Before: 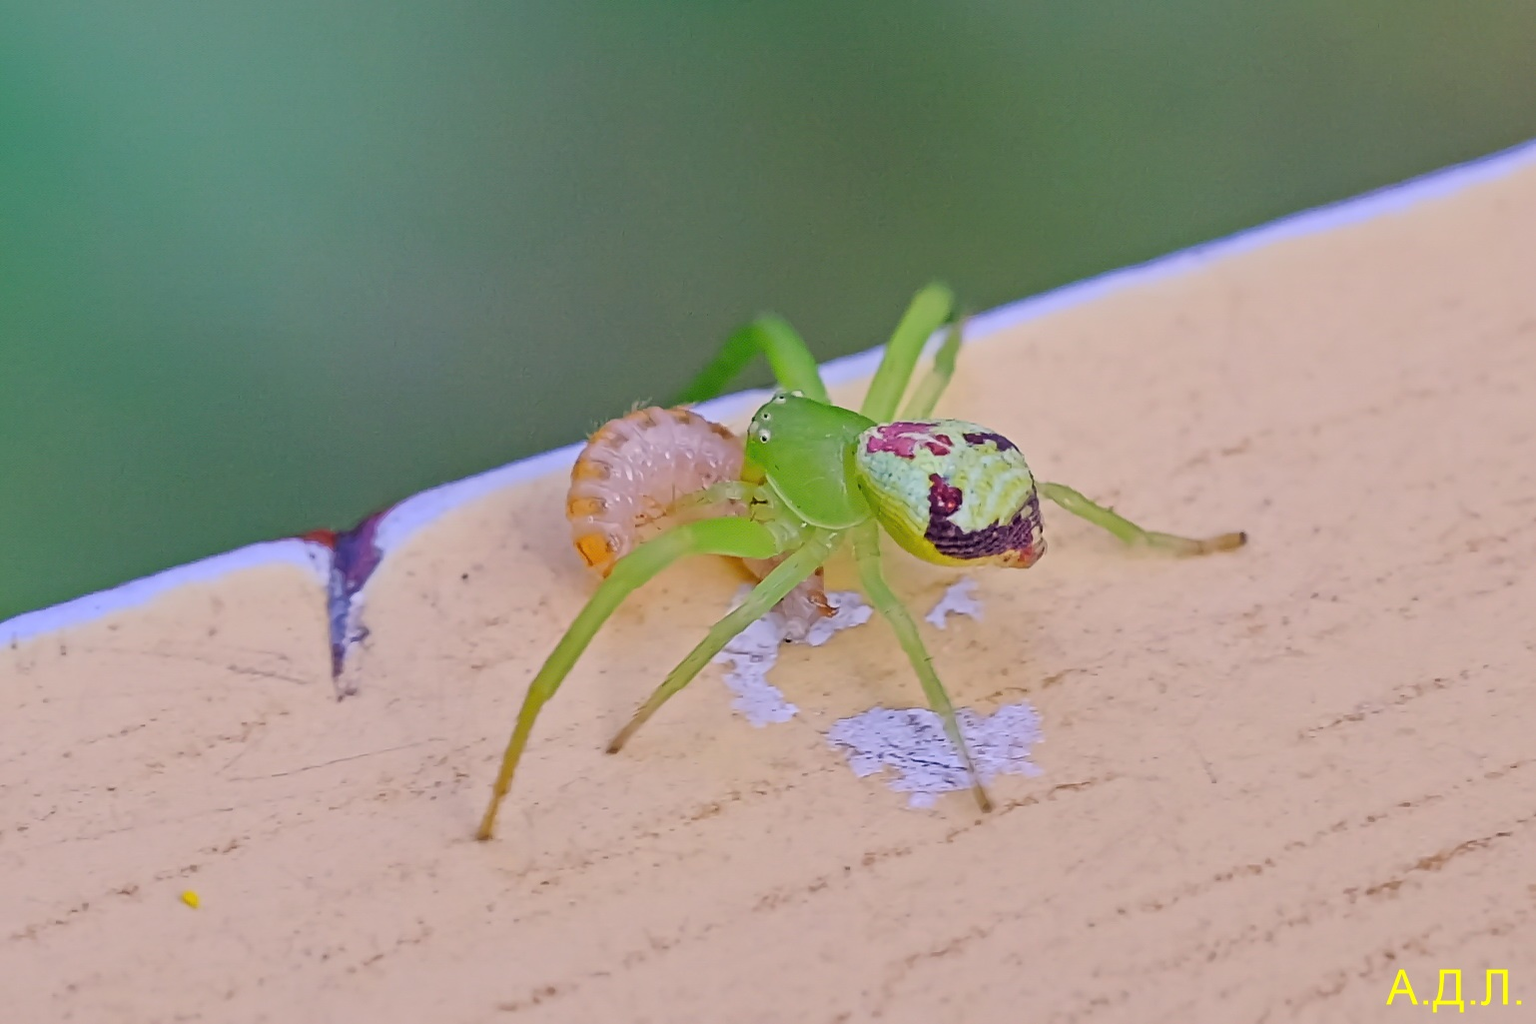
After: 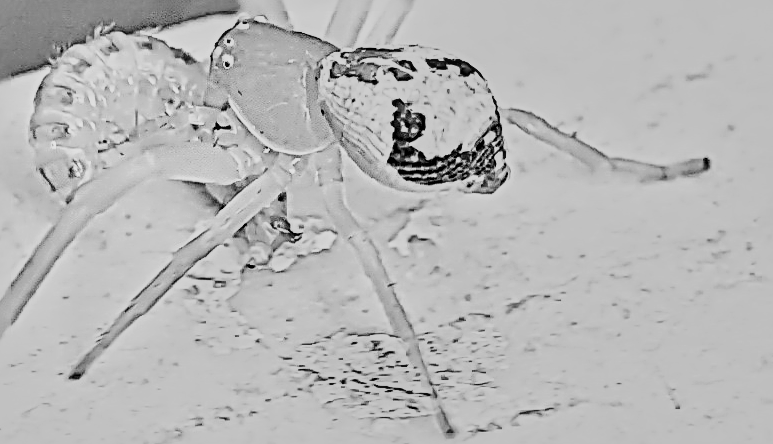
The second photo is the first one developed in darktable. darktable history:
crop: left 35.03%, top 36.625%, right 14.663%, bottom 20.057%
monochrome: a 79.32, b 81.83, size 1.1
contrast brightness saturation: saturation -0.1
base curve: curves: ch0 [(0, 0) (0.007, 0.004) (0.027, 0.03) (0.046, 0.07) (0.207, 0.54) (0.442, 0.872) (0.673, 0.972) (1, 1)], preserve colors none
local contrast: highlights 79%, shadows 56%, detail 175%, midtone range 0.428
sharpen: radius 4.001, amount 2
exposure: exposure 0.2 EV, compensate highlight preservation false
color balance: lift [1, 1.011, 0.999, 0.989], gamma [1.109, 1.045, 1.039, 0.955], gain [0.917, 0.936, 0.952, 1.064], contrast 2.32%, contrast fulcrum 19%, output saturation 101%
